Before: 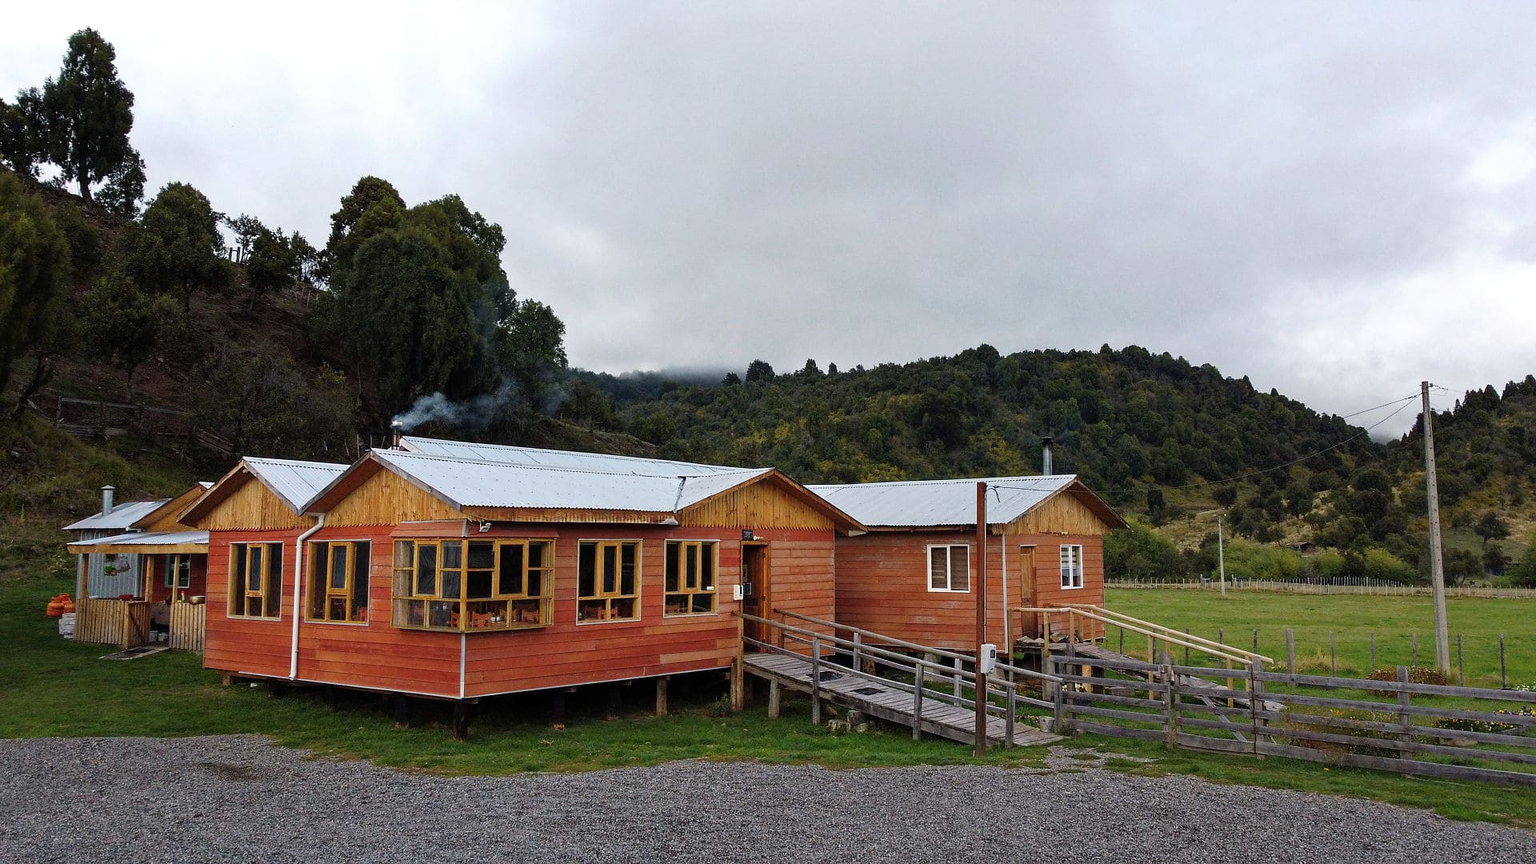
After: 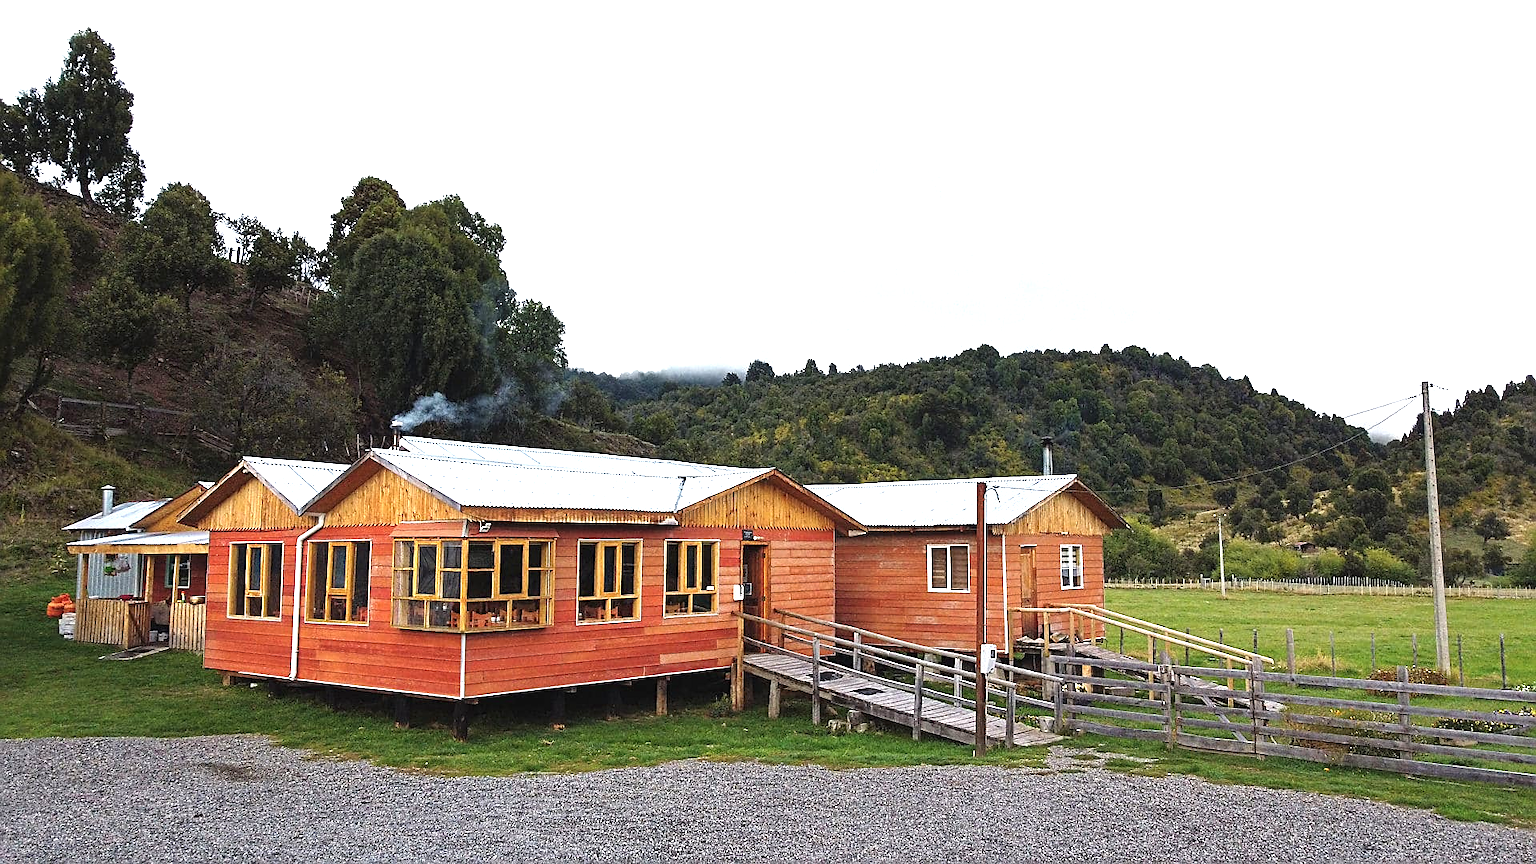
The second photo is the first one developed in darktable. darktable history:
exposure: black level correction -0.002, exposure 1.115 EV, compensate highlight preservation false
sharpen: on, module defaults
